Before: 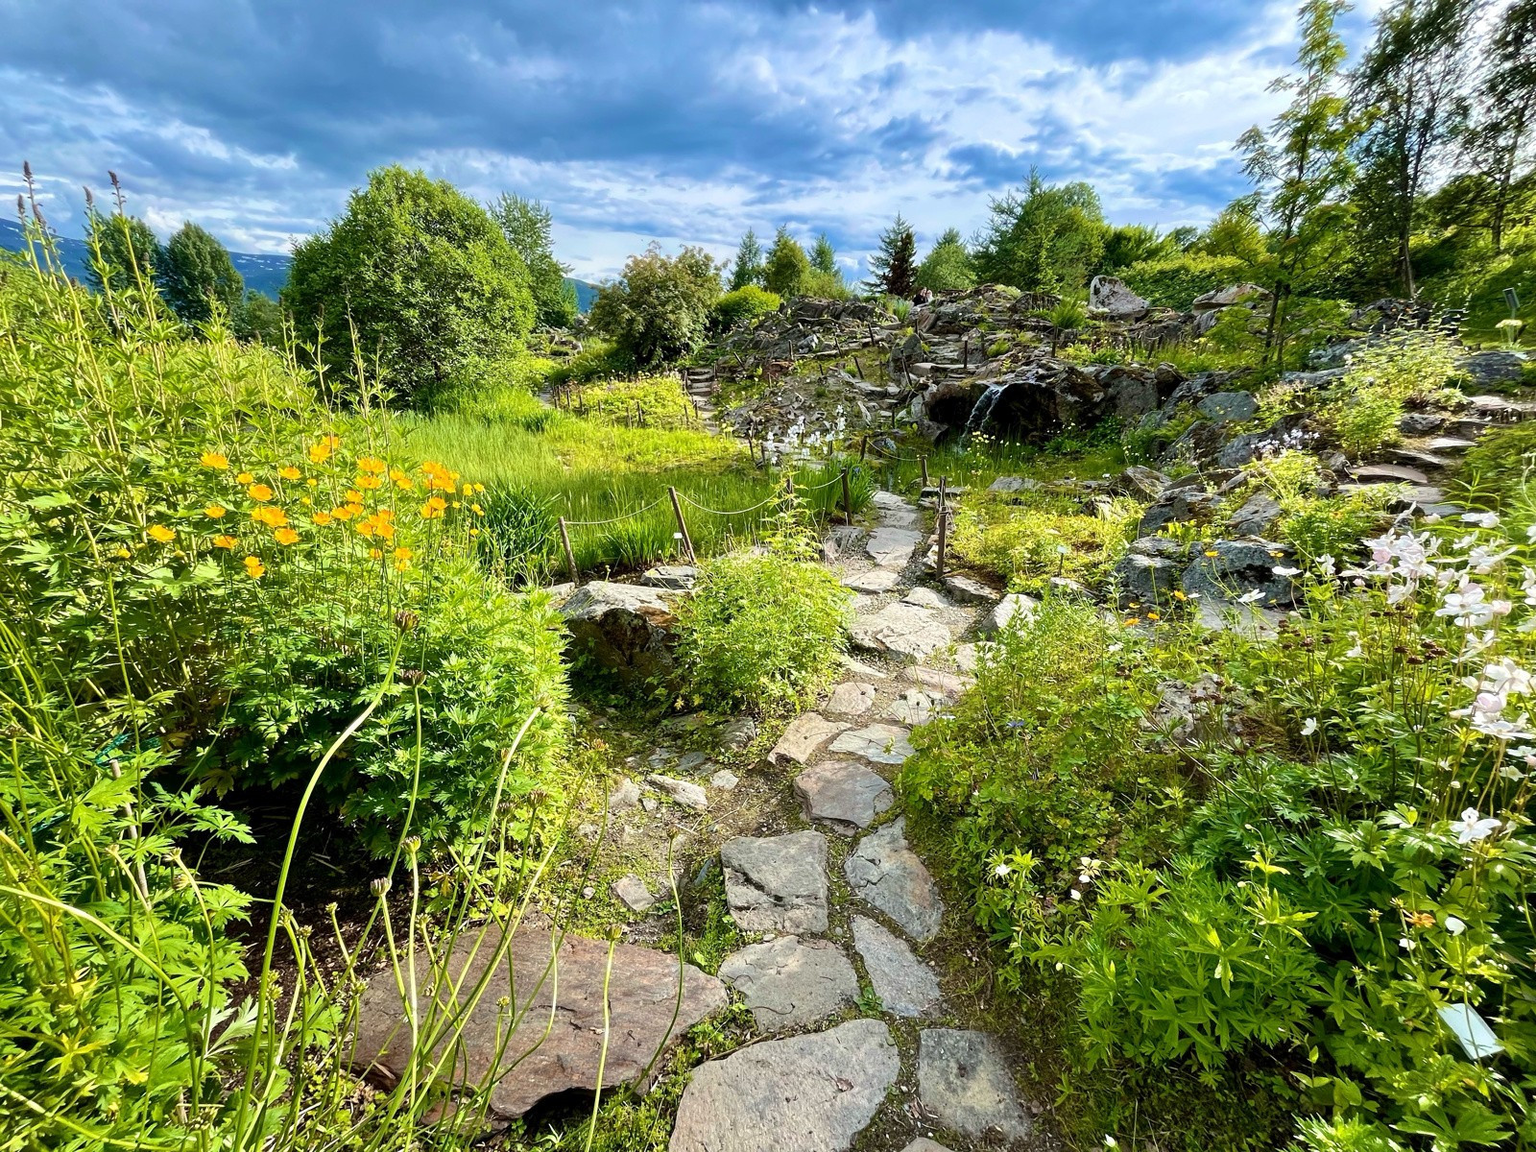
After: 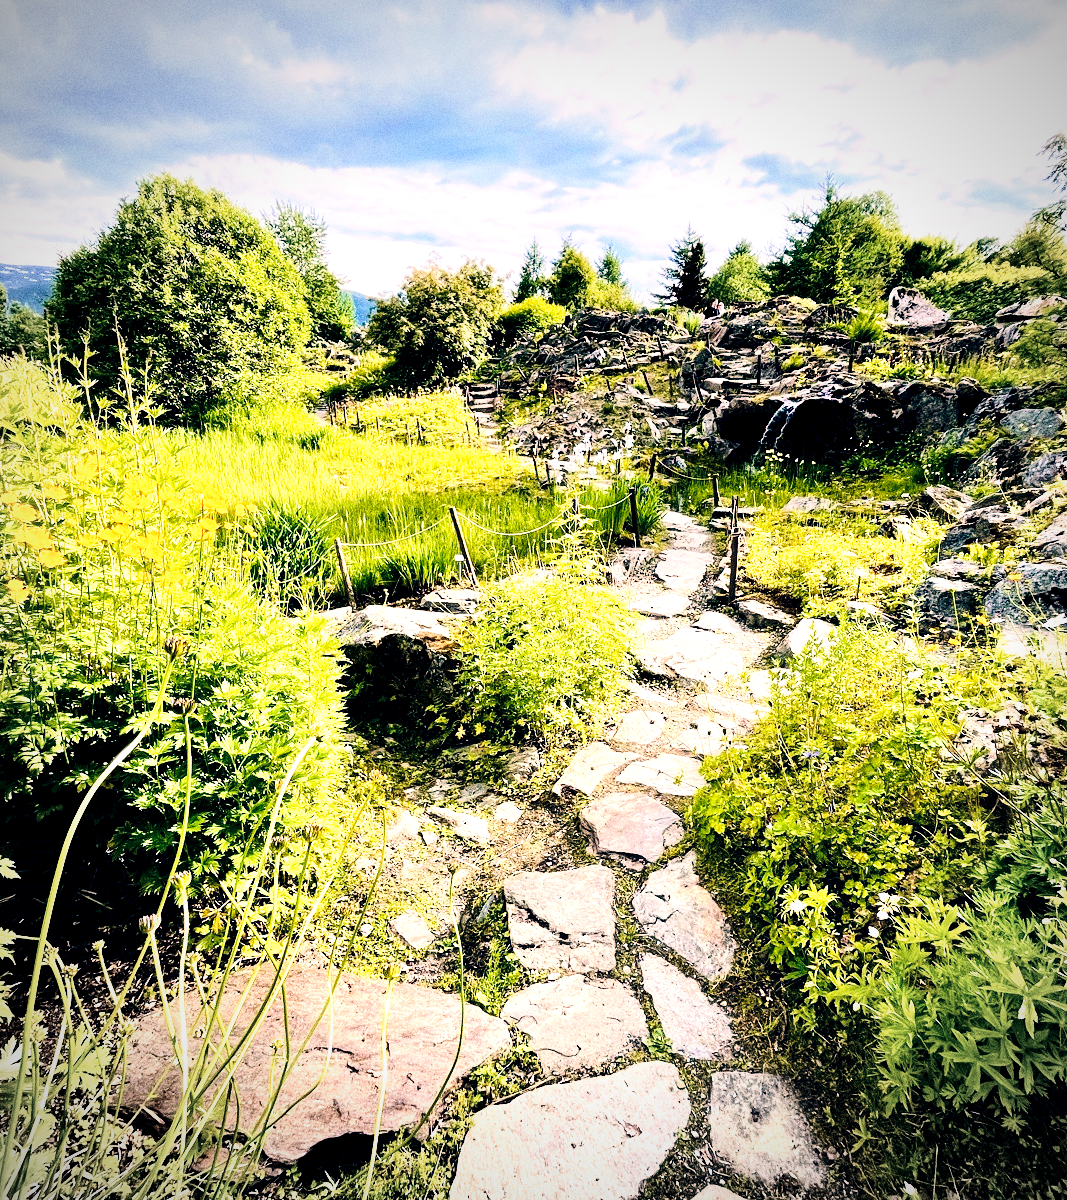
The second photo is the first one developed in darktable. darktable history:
raw chromatic aberrations: iterations once
hot pixels: on, module defaults
levels: levels [0, 0.498, 0.996]
contrast brightness saturation: contrast 0.04, saturation 0.07
base curve: curves: ch0 [(0, 0) (0.028, 0.03) (0.121, 0.232) (0.46, 0.748) (0.859, 0.968) (1, 1)], preserve colors none
exposure: black level correction 0.001, compensate highlight preservation false
velvia: strength 17%
vibrance: vibrance 14%
crop and rotate: left 15.446%, right 17.836%
color correction: highlights a* 14.46, highlights b* 5.85, shadows a* -5.53, shadows b* -15.24, saturation 0.85
vignetting: fall-off start 74.49%, fall-off radius 65.9%, brightness -0.628, saturation -0.68
local contrast: highlights 123%, shadows 126%, detail 140%, midtone range 0.254
grain: coarseness 9.61 ISO, strength 35.62%
tone curve: curves: ch0 [(0, 0) (0.288, 0.201) (0.683, 0.793) (1, 1)], color space Lab, linked channels, preserve colors none
